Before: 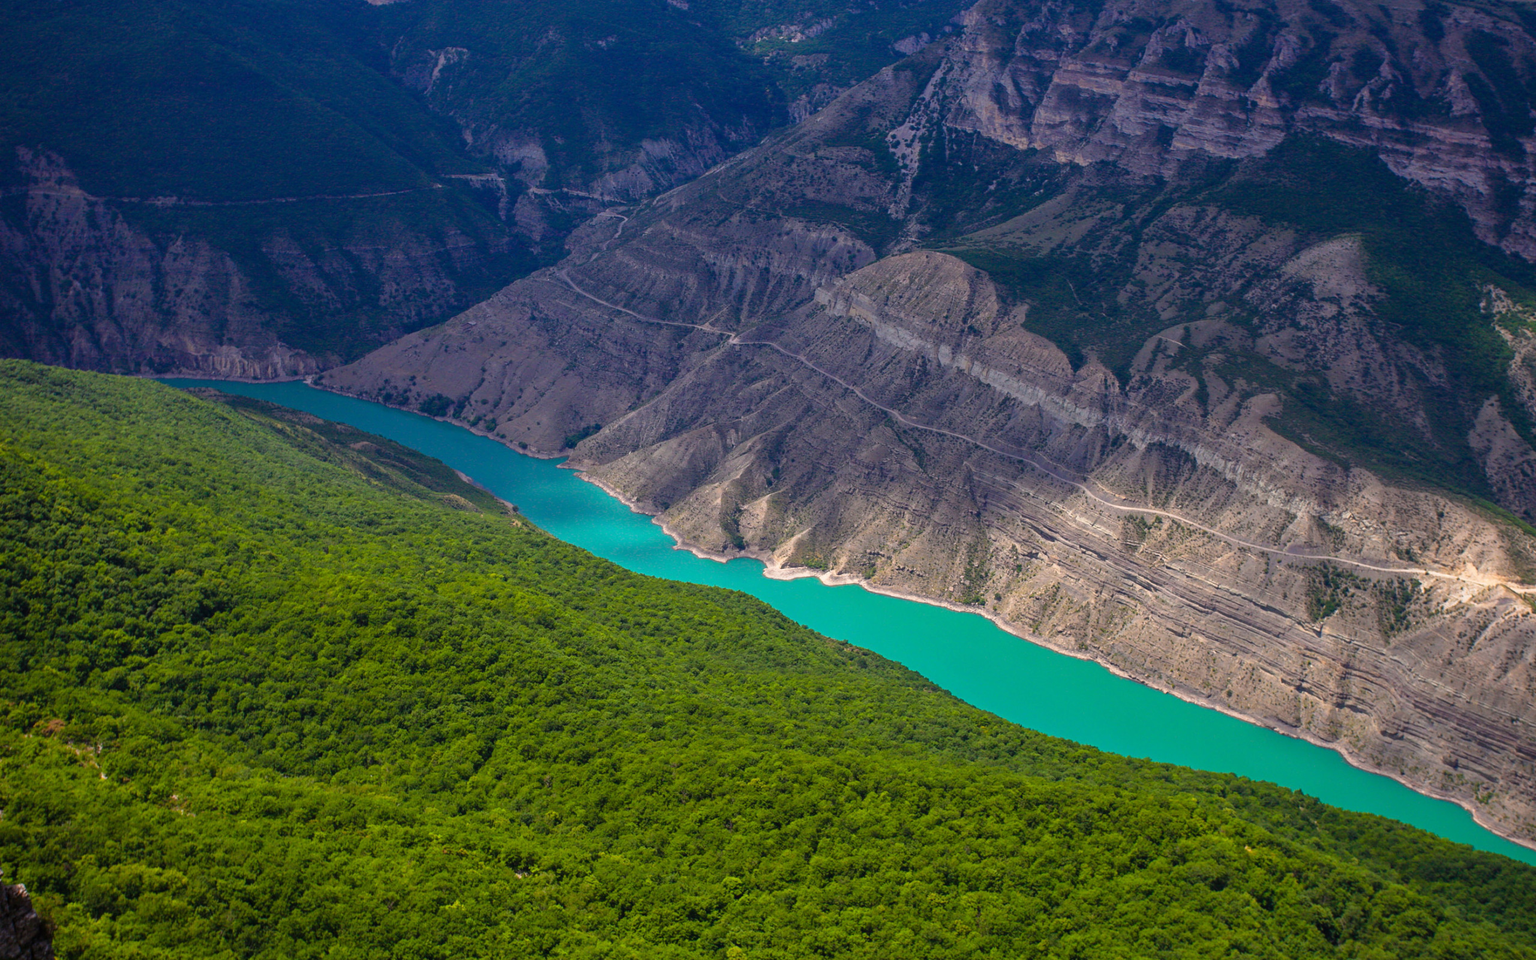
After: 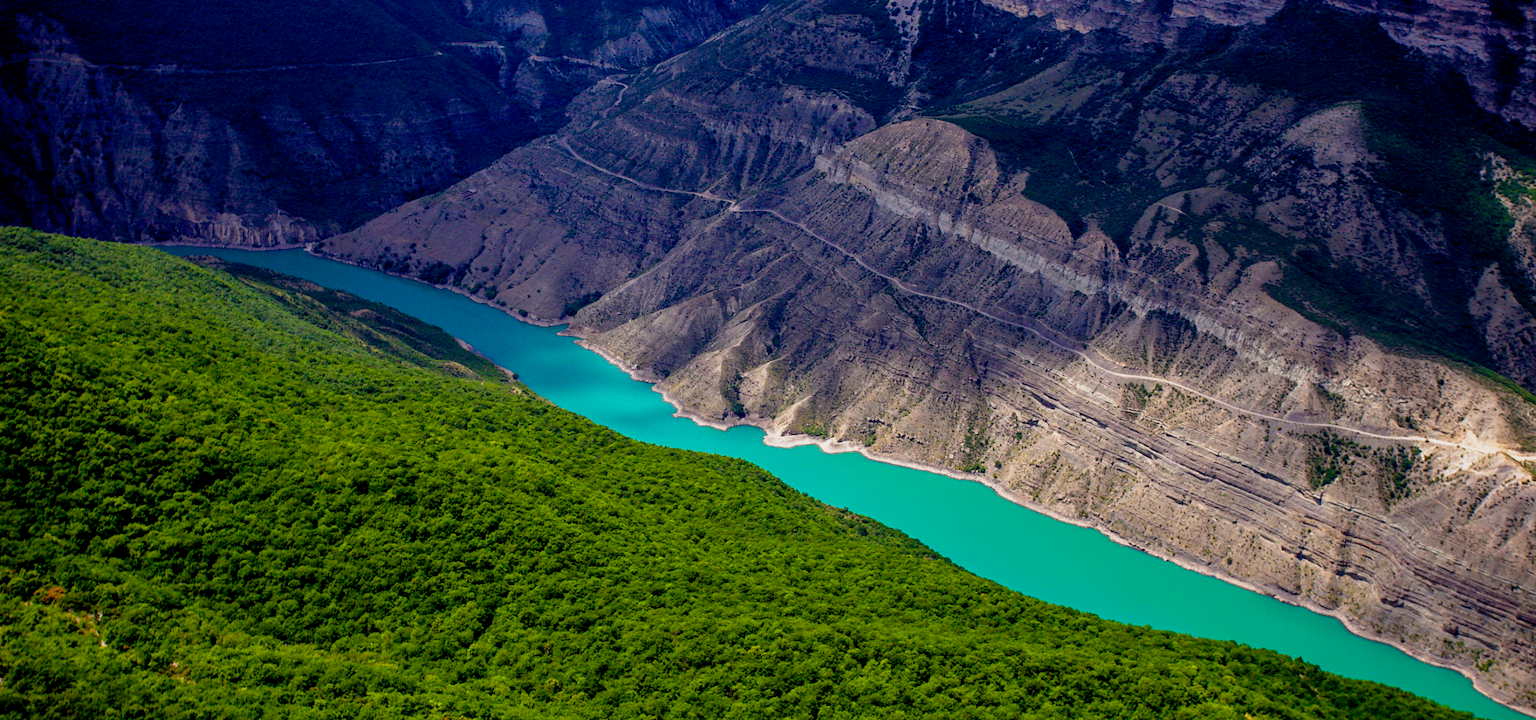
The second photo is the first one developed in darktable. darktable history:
exposure: black level correction 0.011, exposure -0.478 EV, compensate highlight preservation false
filmic rgb: middle gray luminance 12.74%, black relative exposure -10.13 EV, white relative exposure 3.47 EV, threshold 6 EV, target black luminance 0%, hardness 5.74, latitude 44.69%, contrast 1.221, highlights saturation mix 5%, shadows ↔ highlights balance 26.78%, add noise in highlights 0, preserve chrominance no, color science v3 (2019), use custom middle-gray values true, iterations of high-quality reconstruction 0, contrast in highlights soft, enable highlight reconstruction true
crop: top 13.819%, bottom 11.169%
